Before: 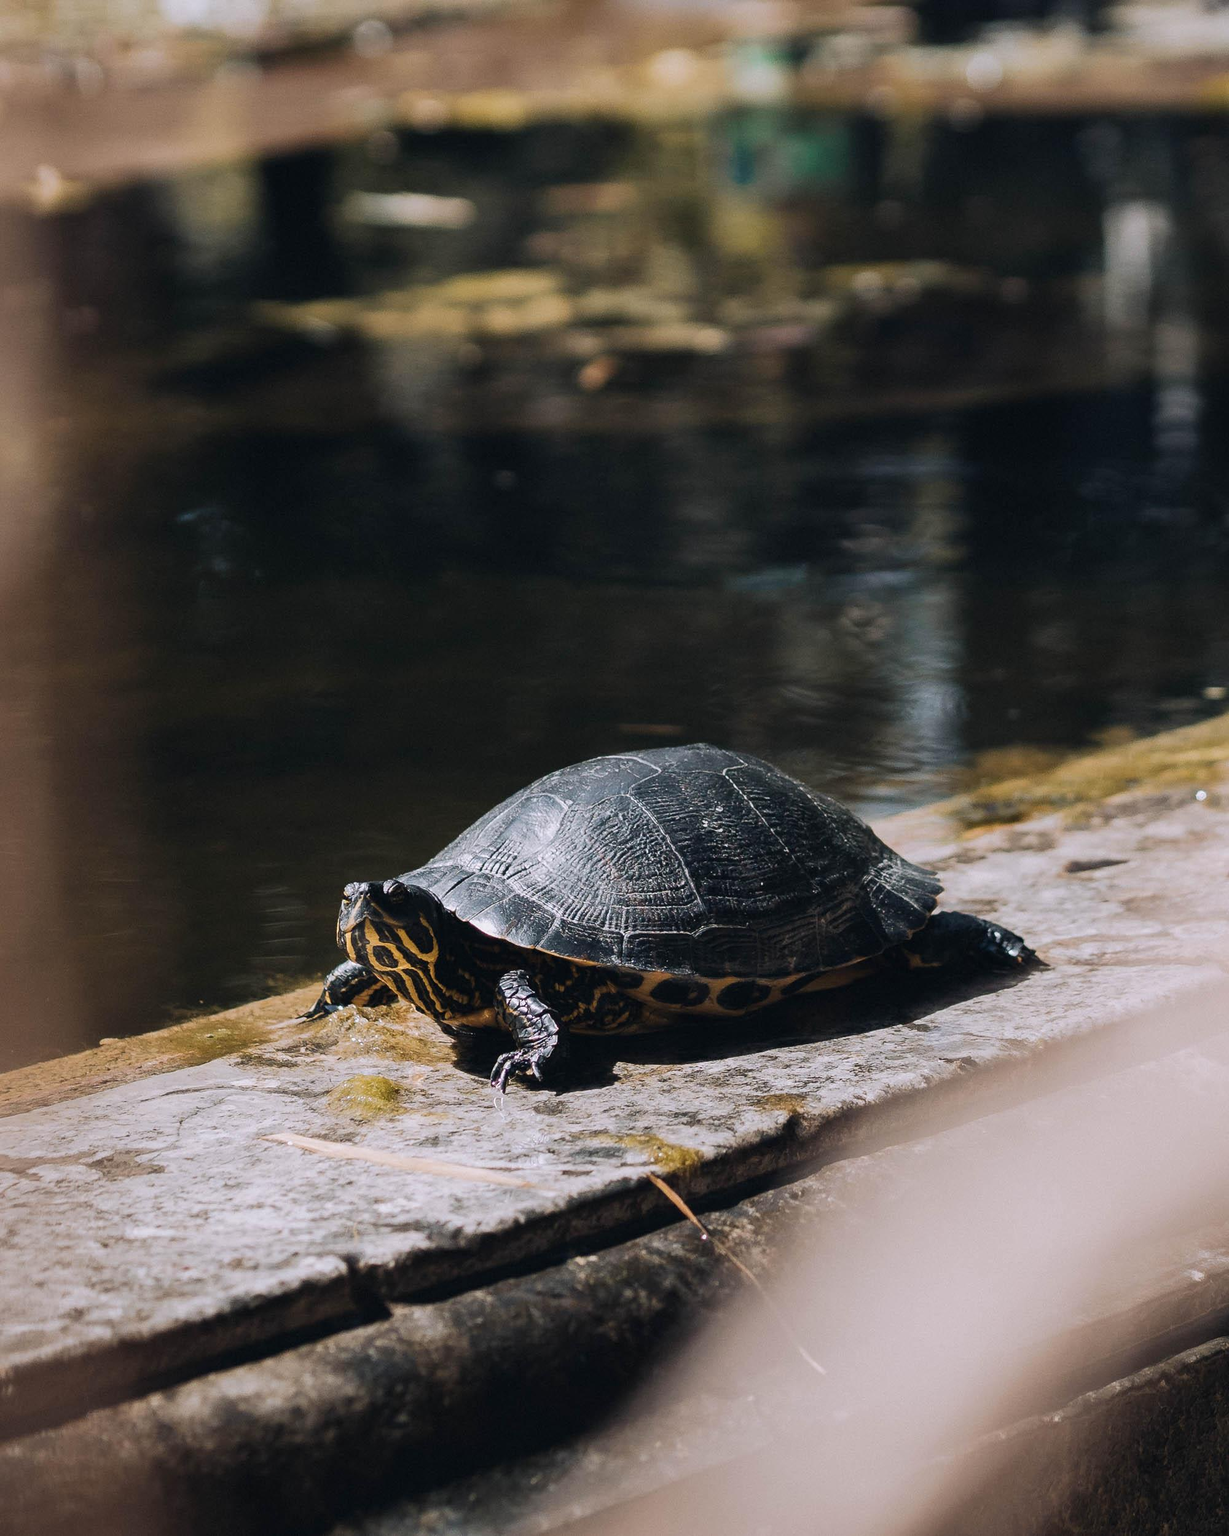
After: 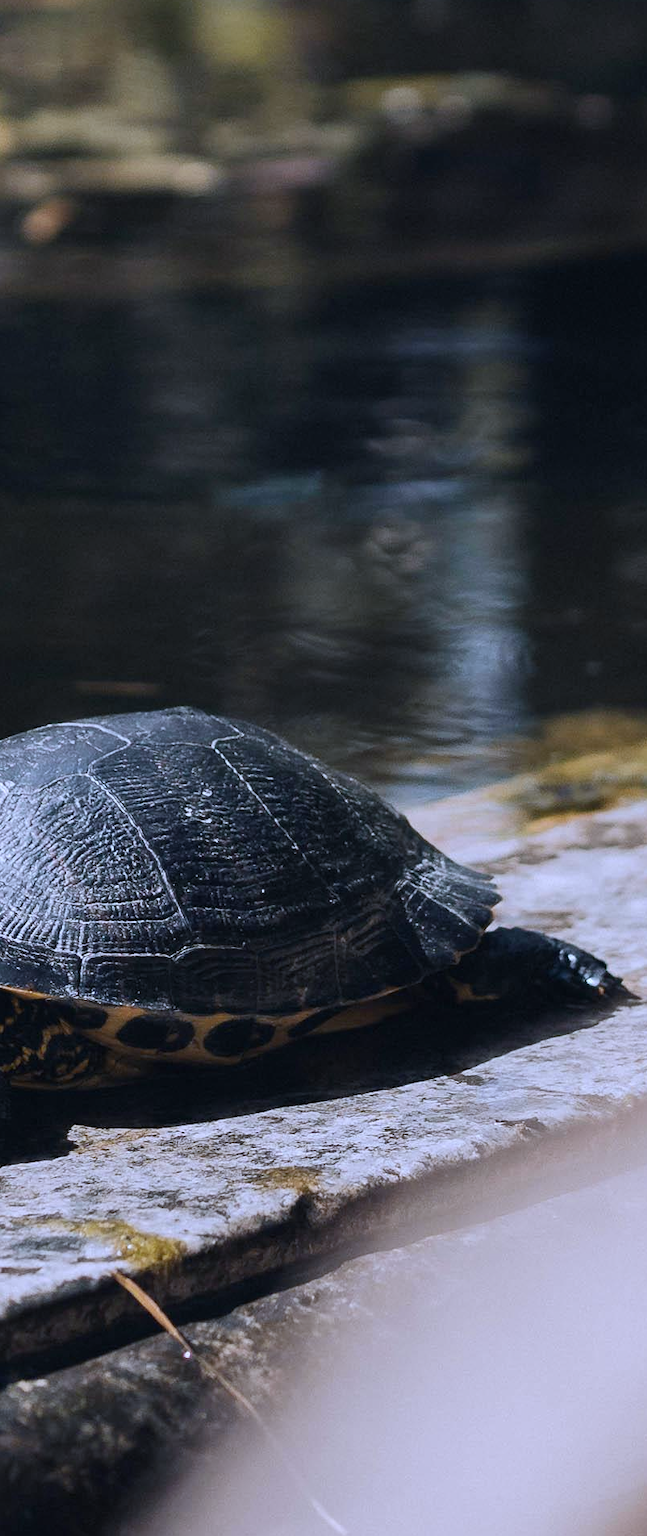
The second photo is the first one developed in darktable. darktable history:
white balance: red 0.948, green 1.02, blue 1.176
crop: left 45.721%, top 13.393%, right 14.118%, bottom 10.01%
